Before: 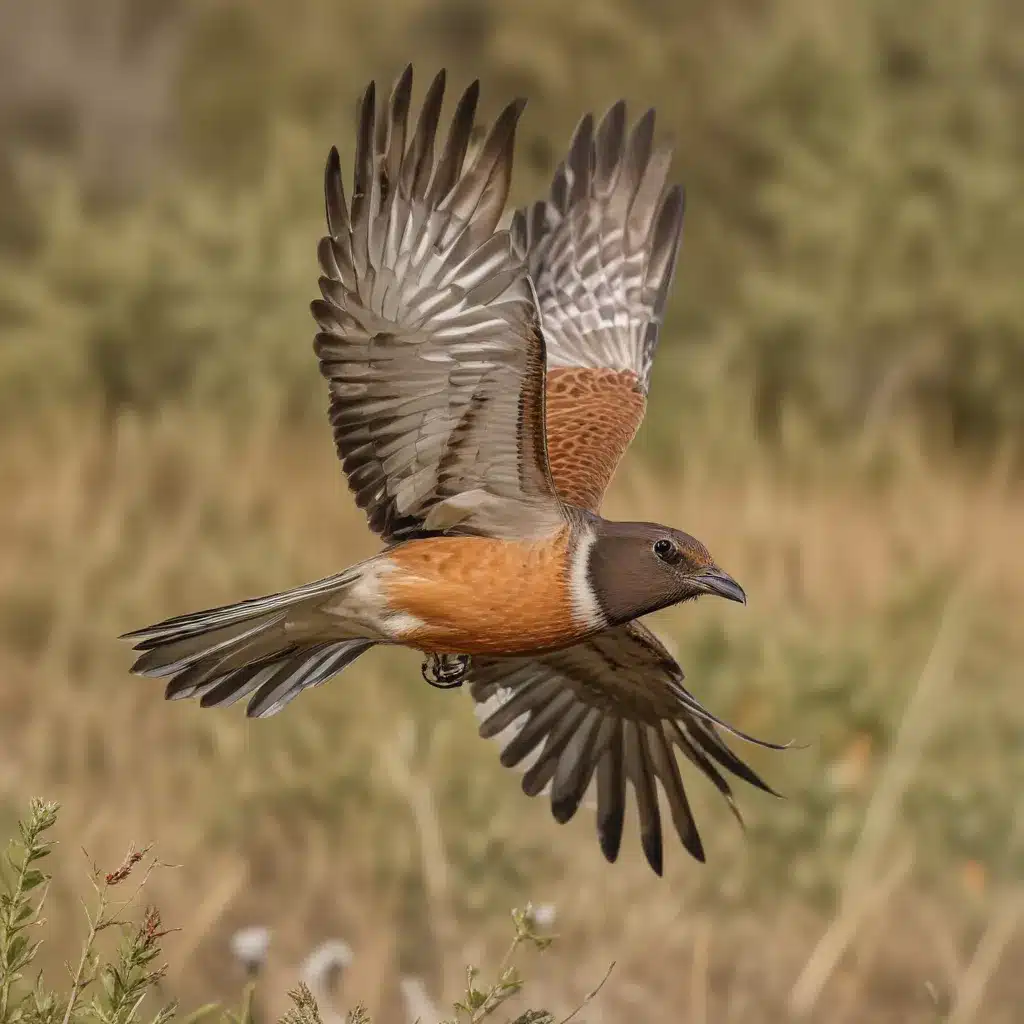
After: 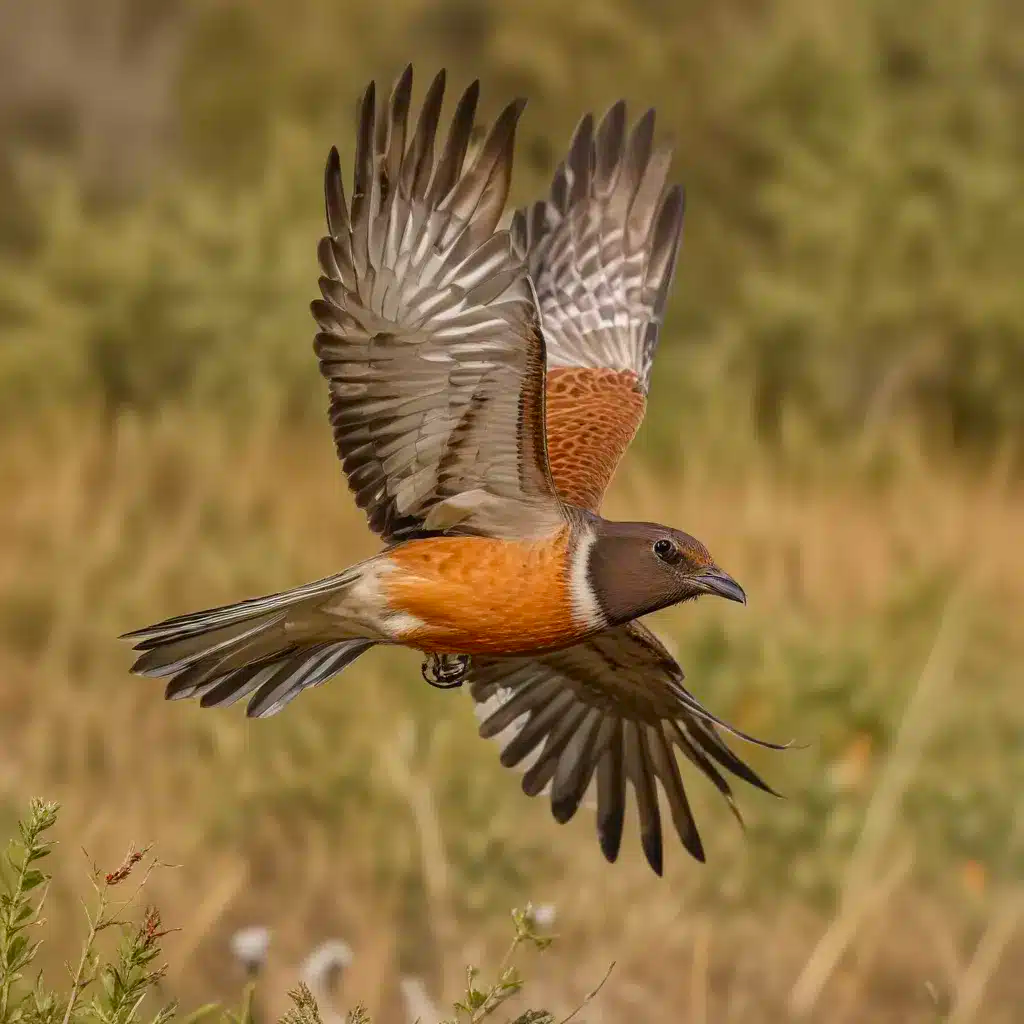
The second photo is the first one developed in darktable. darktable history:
contrast brightness saturation: brightness -0.02, saturation 0.35
exposure: compensate highlight preservation false
